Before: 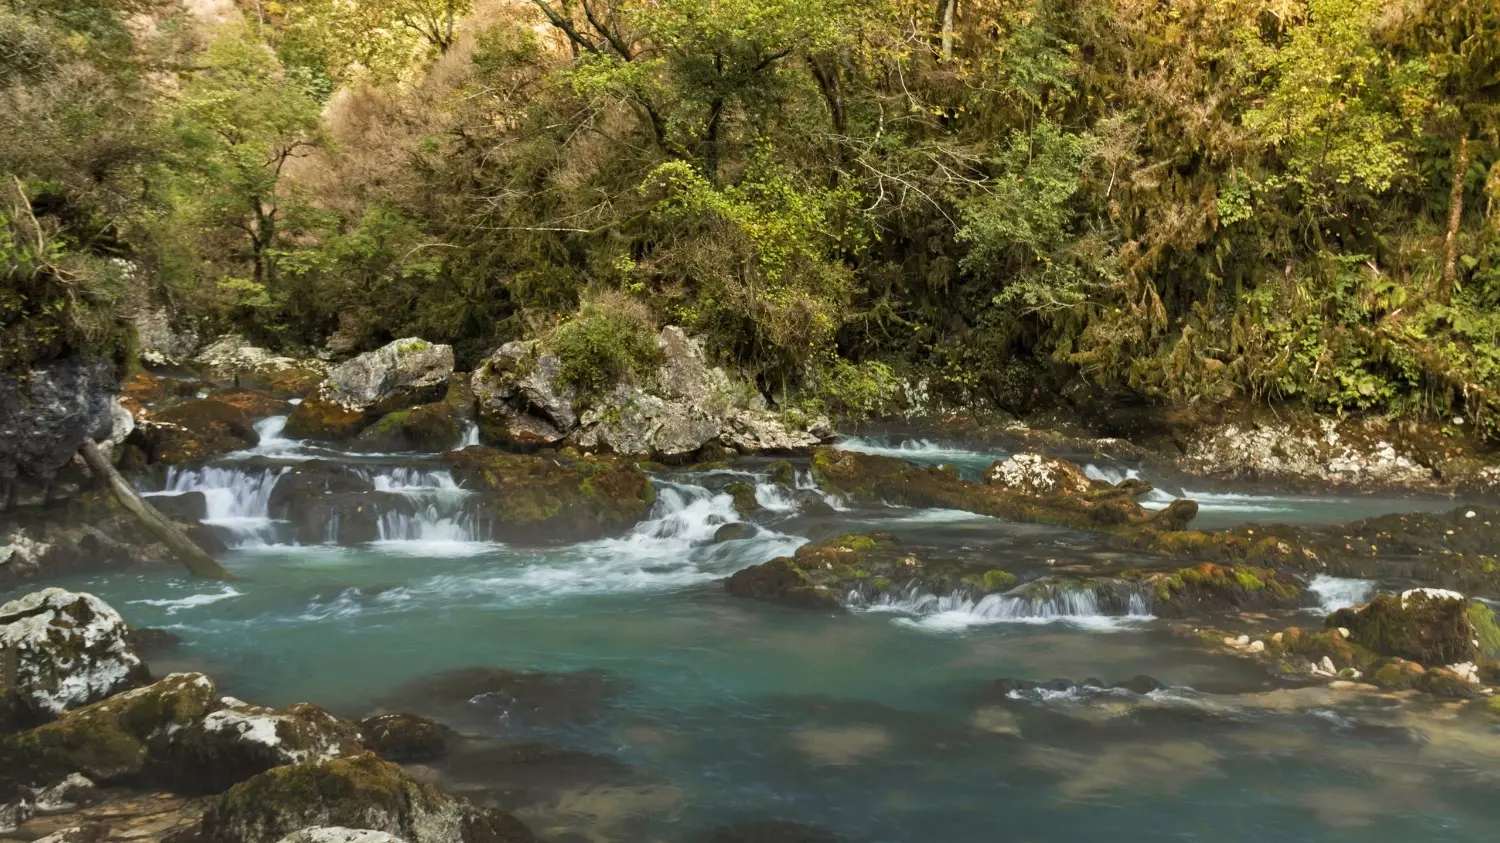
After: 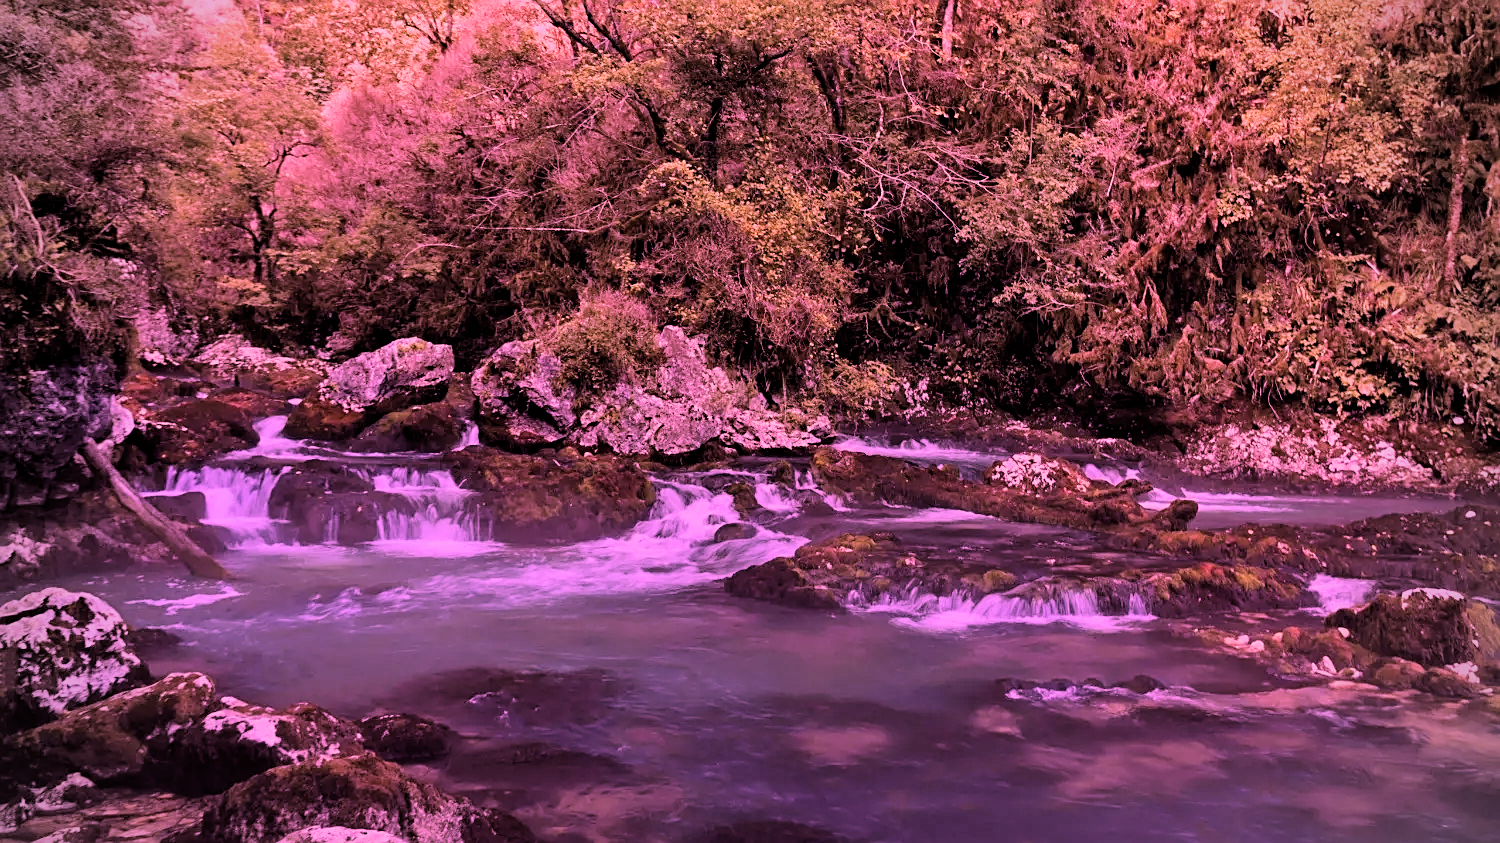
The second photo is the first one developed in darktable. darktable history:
sharpen: on, module defaults
haze removal: compatibility mode true
color calibration: illuminant custom, x 0.263, y 0.52, temperature 7038.17 K
filmic rgb: black relative exposure -5.13 EV, white relative exposure 3.96 EV, threshold 2.96 EV, hardness 2.88, contrast 1.297, color science v6 (2022), enable highlight reconstruction true
vignetting: on, module defaults
